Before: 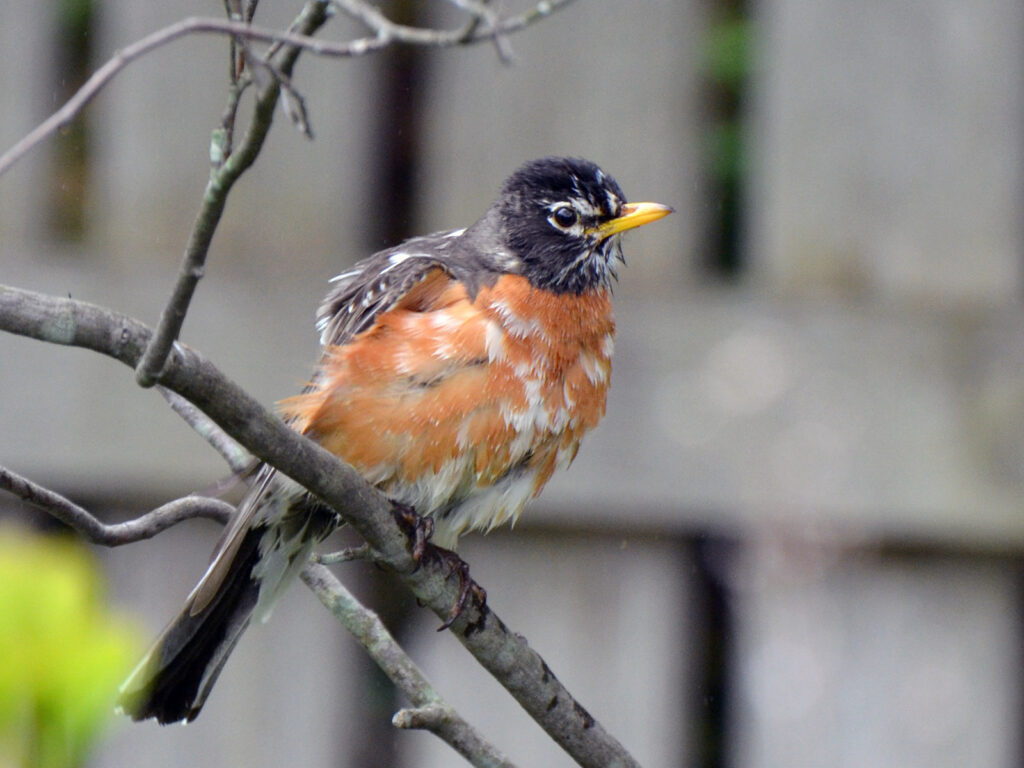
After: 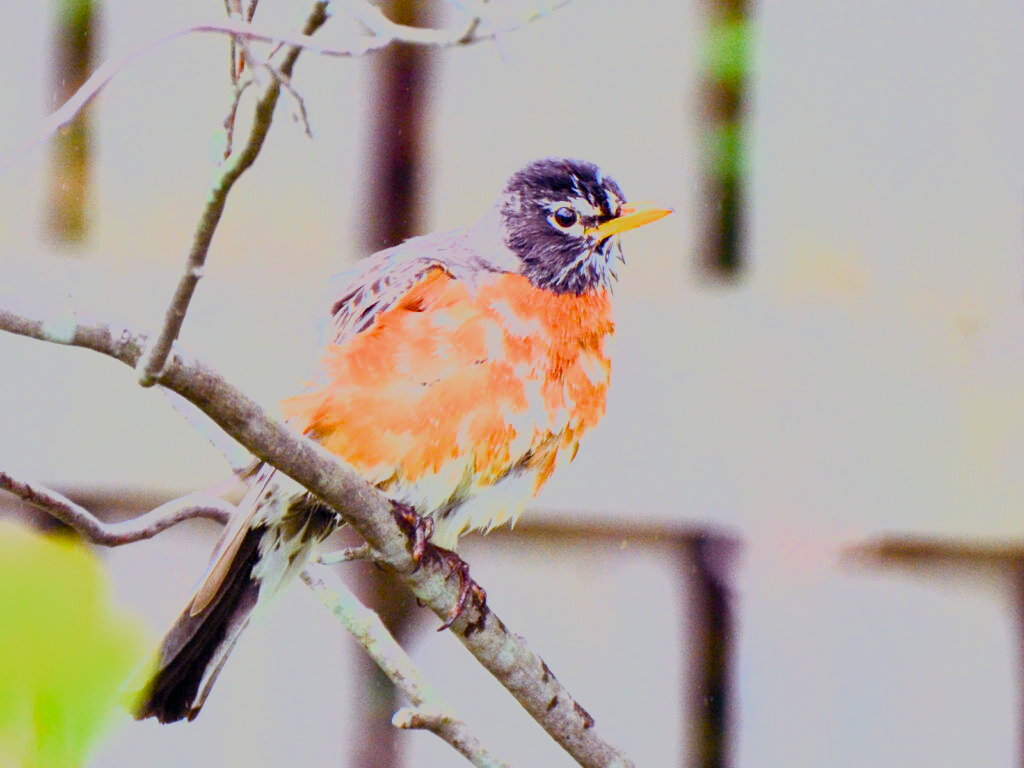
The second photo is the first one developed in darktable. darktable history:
exposure: exposure 1.092 EV, compensate highlight preservation false
contrast brightness saturation: contrast 0.203, brightness 0.169, saturation 0.228
filmic rgb: black relative exposure -13.07 EV, white relative exposure 4.04 EV, target white luminance 85.013%, hardness 6.29, latitude 42.68%, contrast 0.864, shadows ↔ highlights balance 8.62%, color science v6 (2022)
color balance rgb: shadows lift › chroma 9.852%, shadows lift › hue 43.7°, linear chroma grading › shadows 31.897%, linear chroma grading › global chroma -2.023%, linear chroma grading › mid-tones 3.847%, perceptual saturation grading › global saturation 20%, perceptual saturation grading › highlights -25.489%, perceptual saturation grading › shadows 24.581%
